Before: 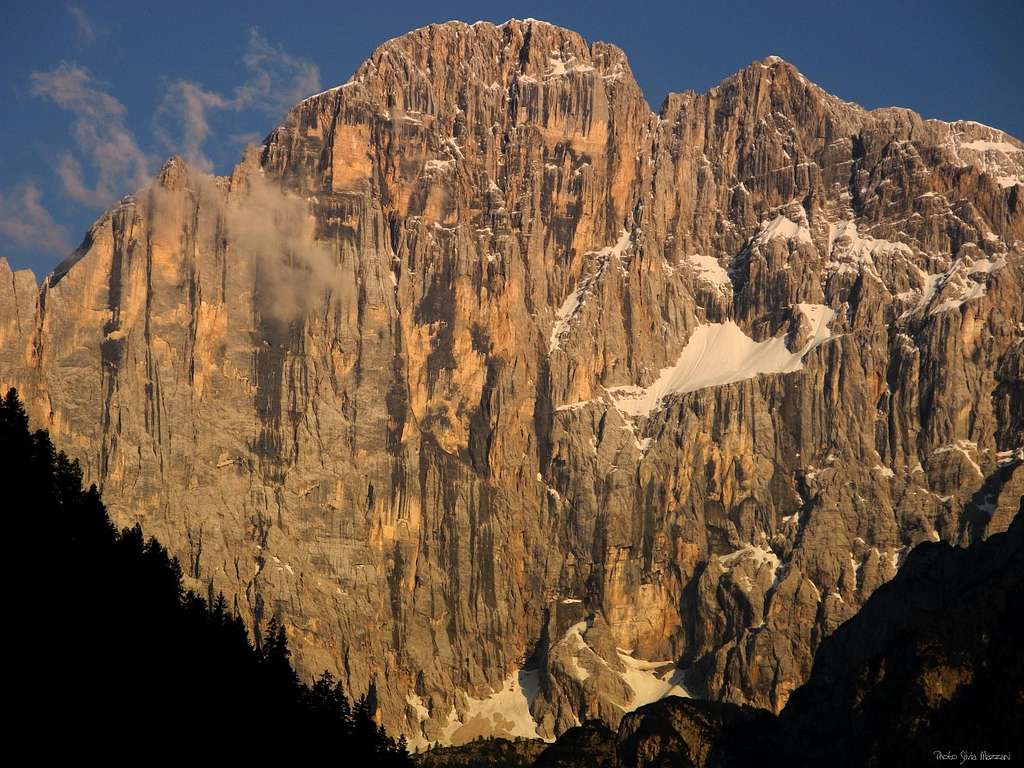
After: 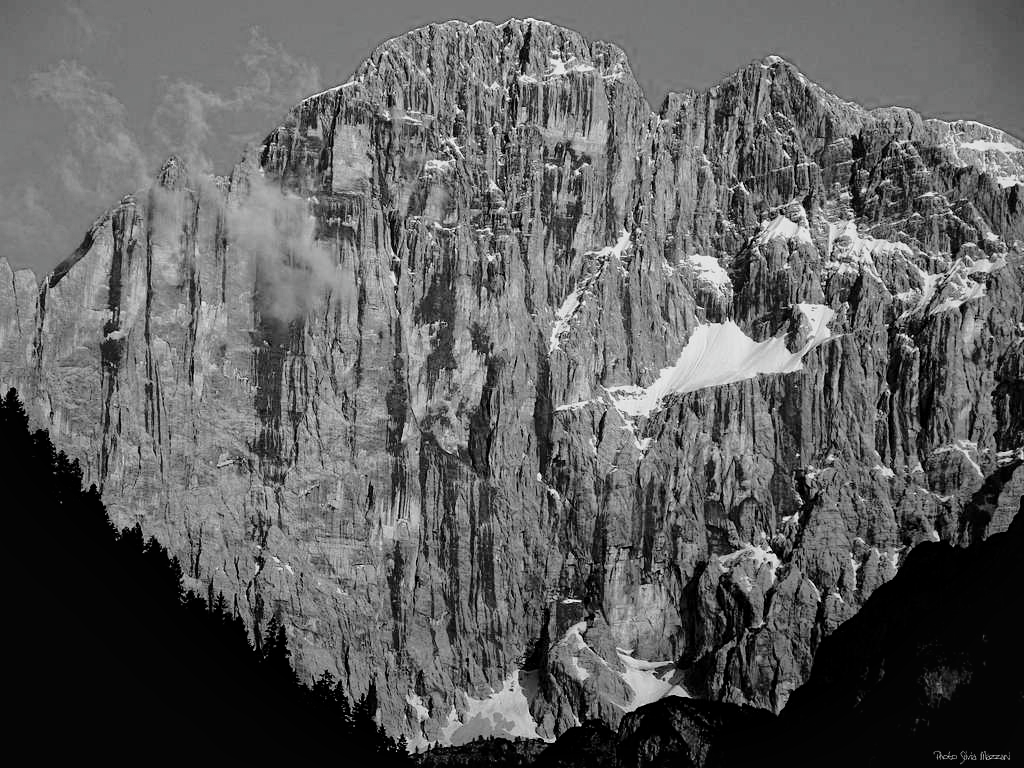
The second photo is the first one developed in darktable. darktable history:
color correction: highlights a* -0.24, highlights b* -0.076
tone curve: curves: ch0 [(0.014, 0.013) (0.088, 0.043) (0.208, 0.176) (0.257, 0.267) (0.406, 0.483) (0.489, 0.556) (0.667, 0.73) (0.793, 0.851) (0.994, 0.974)]; ch1 [(0, 0) (0.161, 0.092) (0.35, 0.33) (0.392, 0.392) (0.457, 0.467) (0.505, 0.497) (0.537, 0.518) (0.553, 0.53) (0.58, 0.567) (0.739, 0.697) (1, 1)]; ch2 [(0, 0) (0.346, 0.362) (0.448, 0.419) (0.502, 0.499) (0.533, 0.517) (0.556, 0.533) (0.629, 0.619) (0.717, 0.678) (1, 1)], color space Lab, linked channels, preserve colors none
local contrast: mode bilateral grid, contrast 19, coarseness 50, detail 143%, midtone range 0.2
color calibration: output gray [0.253, 0.26, 0.487, 0], illuminant Planckian (black body), x 0.378, y 0.374, temperature 4052.72 K
exposure: black level correction 0.001, compensate highlight preservation false
